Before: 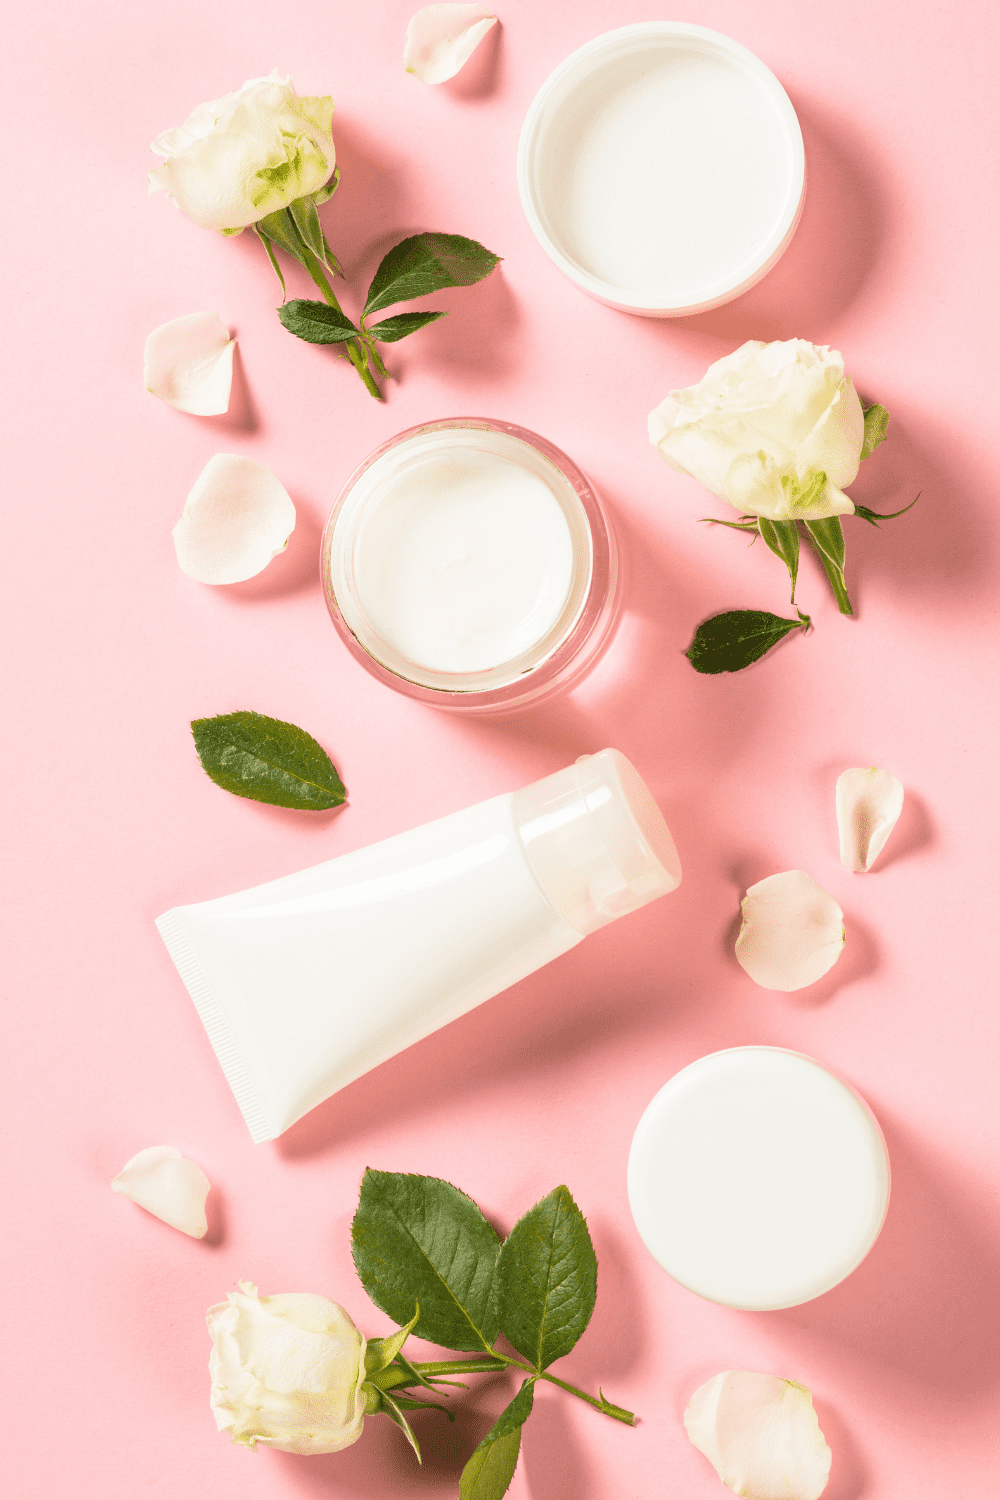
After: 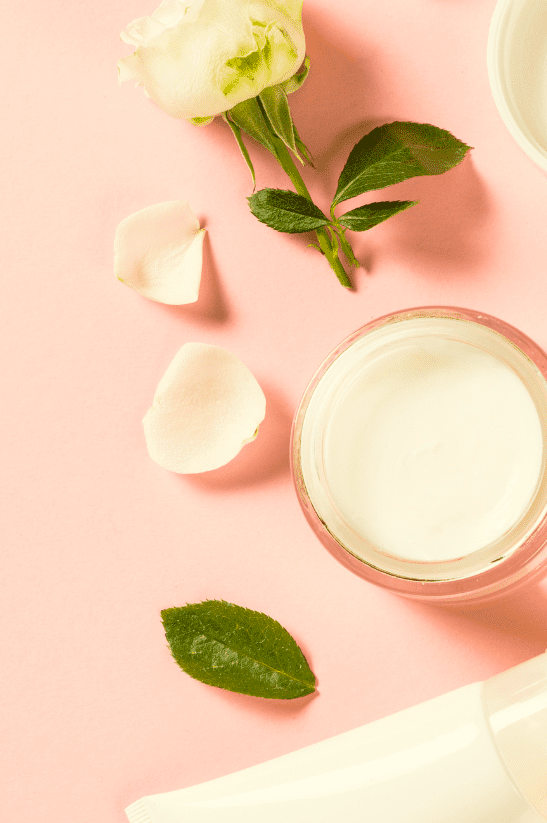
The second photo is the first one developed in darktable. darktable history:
crop and rotate: left 3.047%, top 7.509%, right 42.236%, bottom 37.598%
color correction: highlights a* -1.43, highlights b* 10.12, shadows a* 0.395, shadows b* 19.35
